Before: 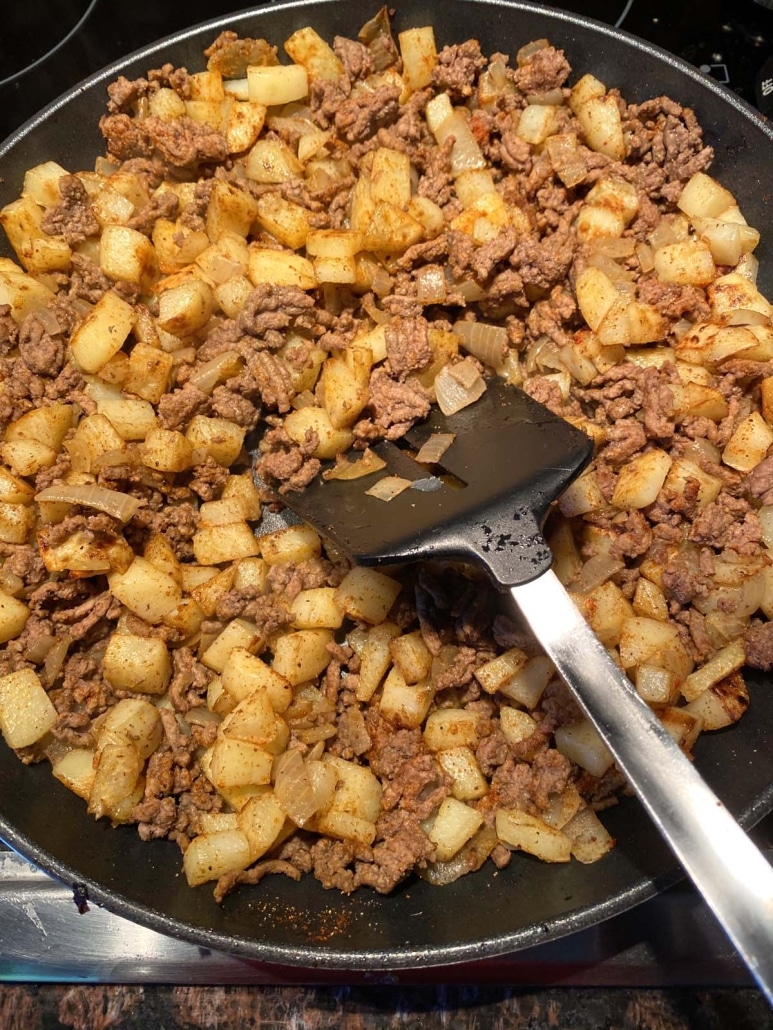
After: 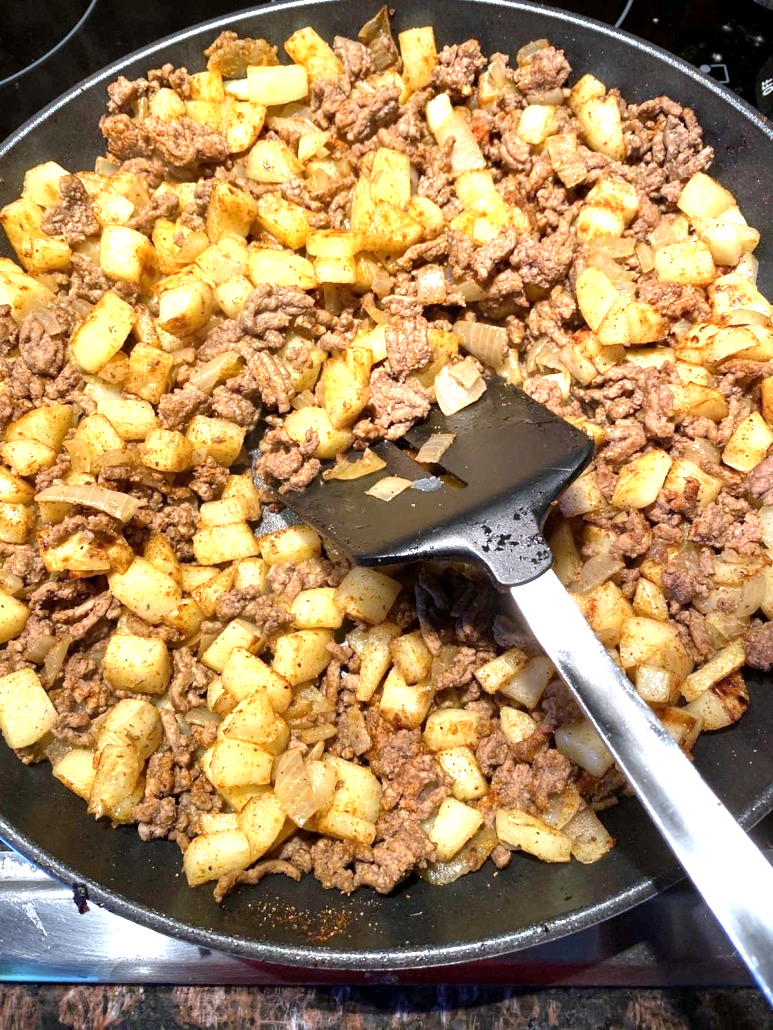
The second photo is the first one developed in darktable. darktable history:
exposure: black level correction 0.001, exposure 1.05 EV, compensate exposure bias true, compensate highlight preservation false
white balance: red 0.926, green 1.003, blue 1.133
local contrast: mode bilateral grid, contrast 20, coarseness 50, detail 120%, midtone range 0.2
